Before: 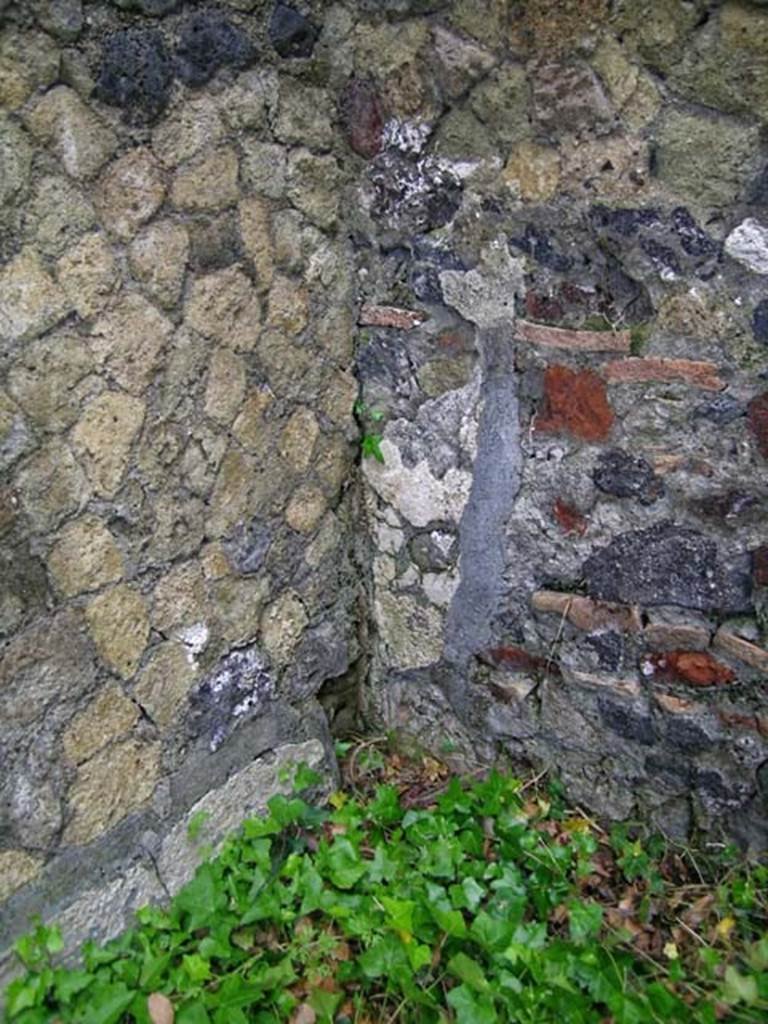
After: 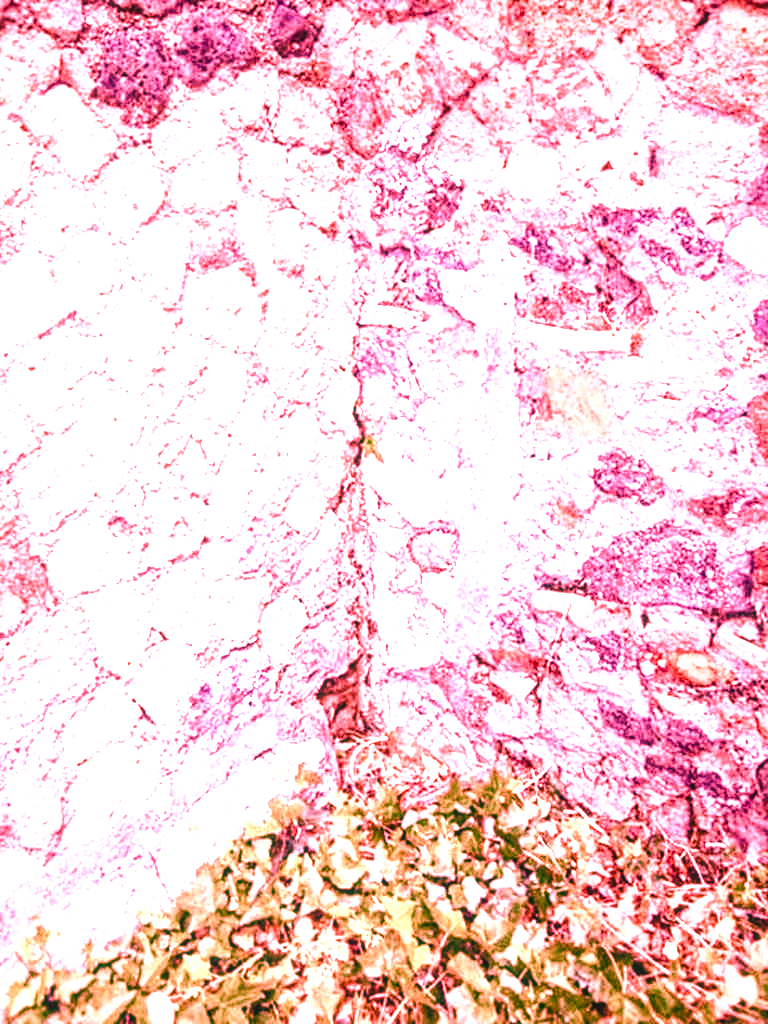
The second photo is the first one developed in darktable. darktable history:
local contrast: detail 130%
white balance: red 4.26, blue 1.802
color balance rgb: perceptual saturation grading › global saturation 20%, perceptual saturation grading › highlights -50%, perceptual saturation grading › shadows 30%
tone equalizer: -8 EV -0.75 EV, -7 EV -0.7 EV, -6 EV -0.6 EV, -5 EV -0.4 EV, -3 EV 0.4 EV, -2 EV 0.6 EV, -1 EV 0.7 EV, +0 EV 0.75 EV, edges refinement/feathering 500, mask exposure compensation -1.57 EV, preserve details no
